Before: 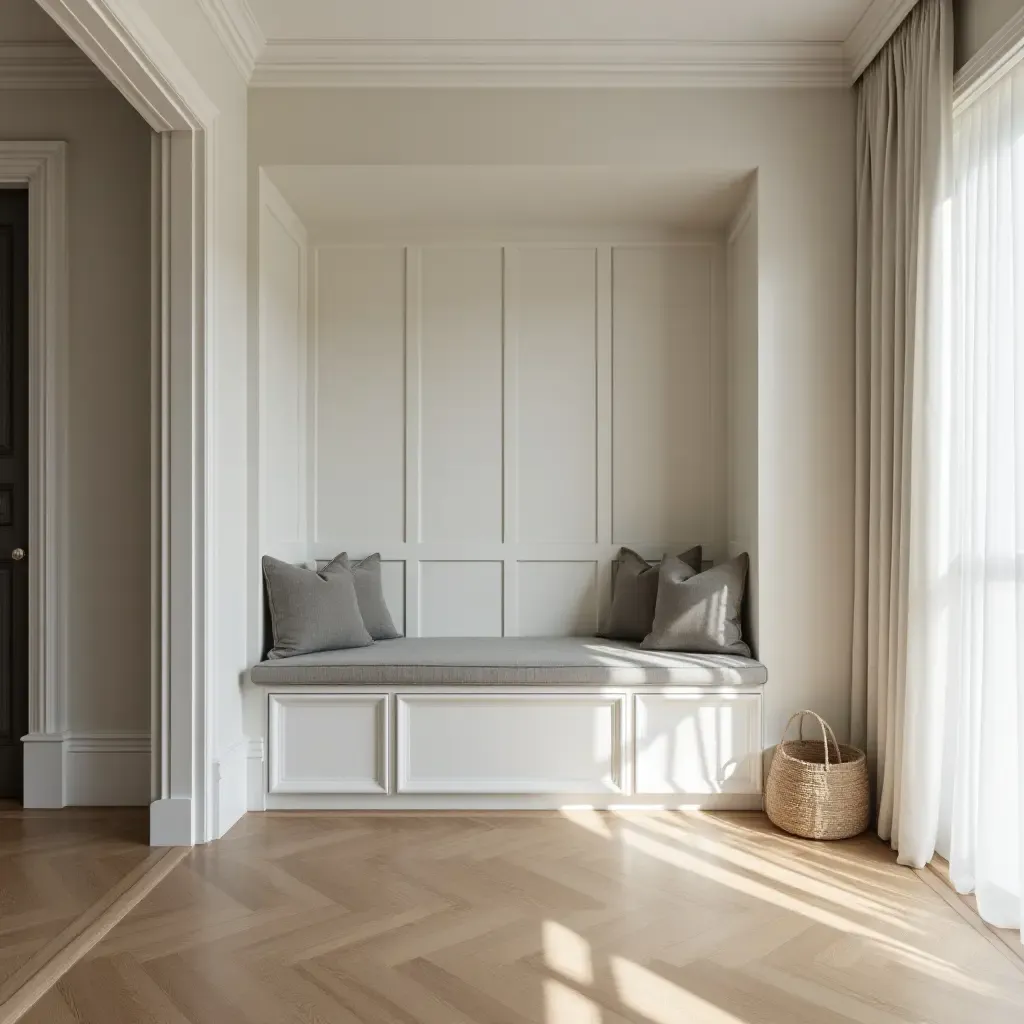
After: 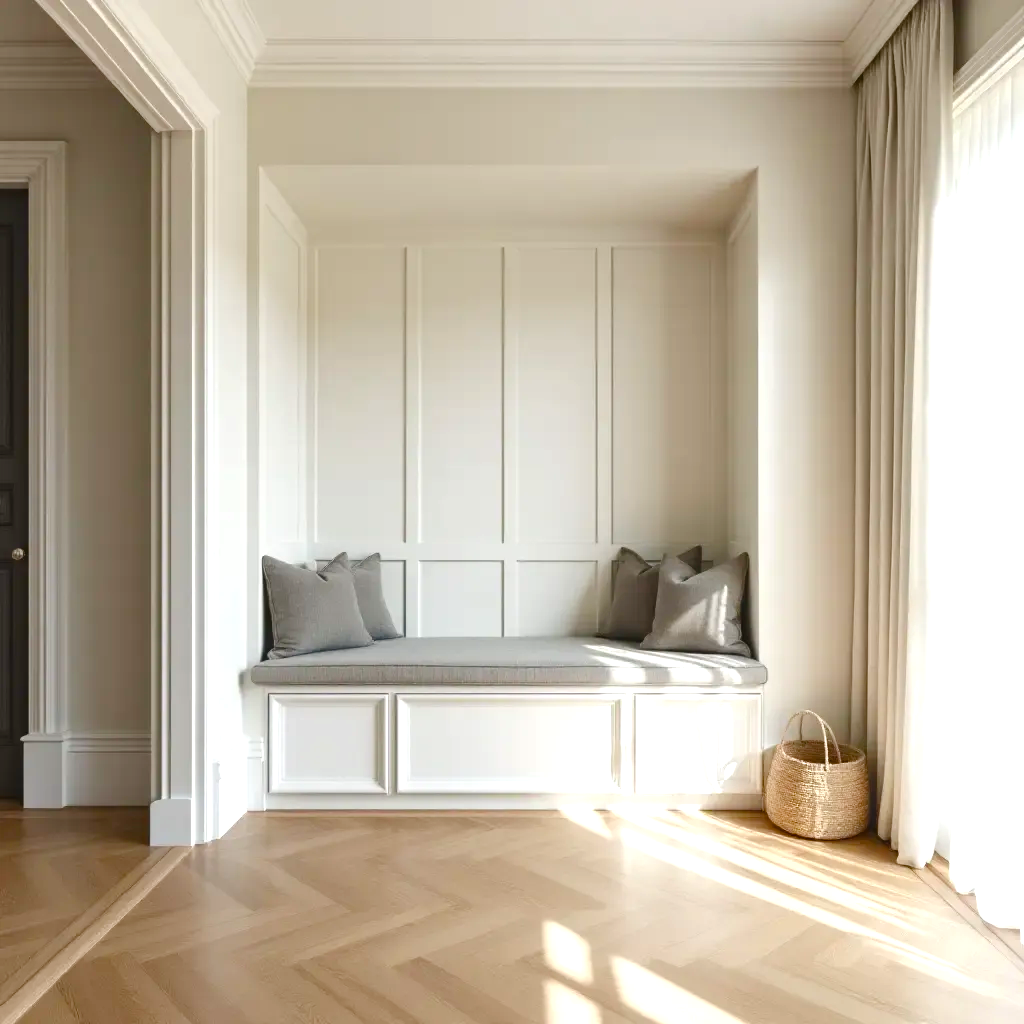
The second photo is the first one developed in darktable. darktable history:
tone equalizer: edges refinement/feathering 500, mask exposure compensation -1.57 EV, preserve details no
exposure: exposure 0.6 EV, compensate highlight preservation false
color balance rgb: shadows lift › chroma 1.966%, shadows lift › hue 263.56°, global offset › luminance 0.475%, global offset › hue 58.27°, perceptual saturation grading › global saturation 20%, perceptual saturation grading › highlights -25.605%, perceptual saturation grading › shadows 49.436%, global vibrance 20%
